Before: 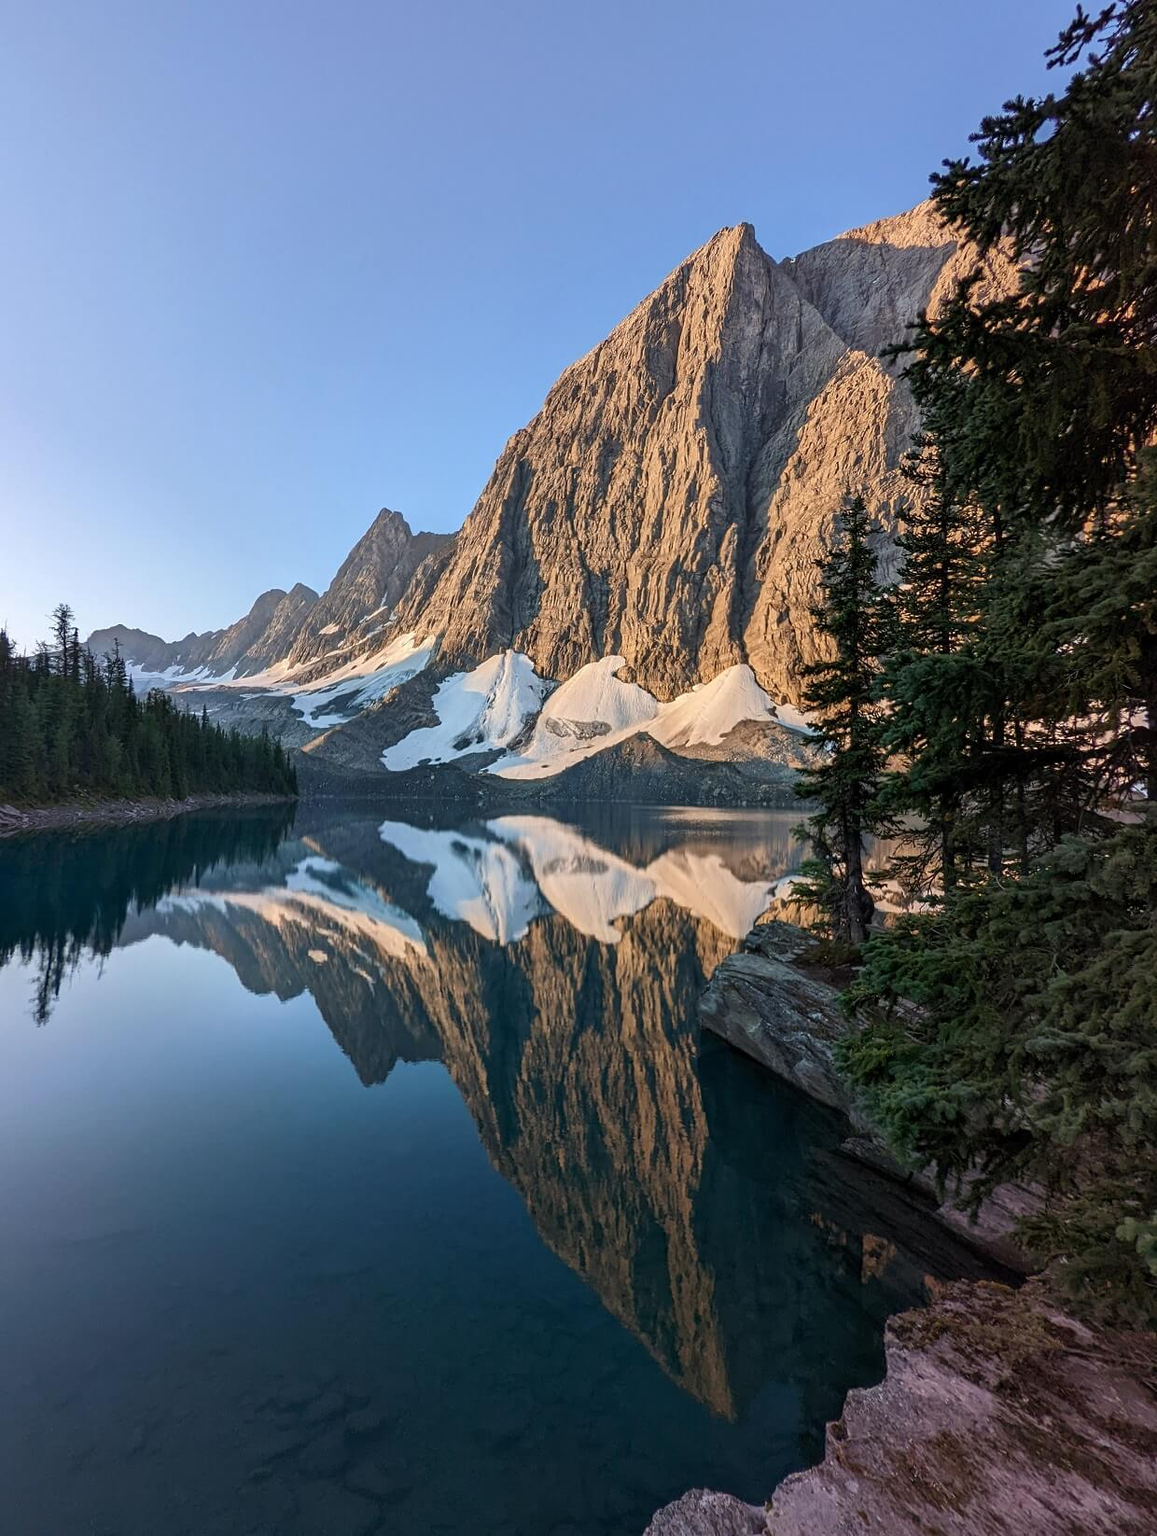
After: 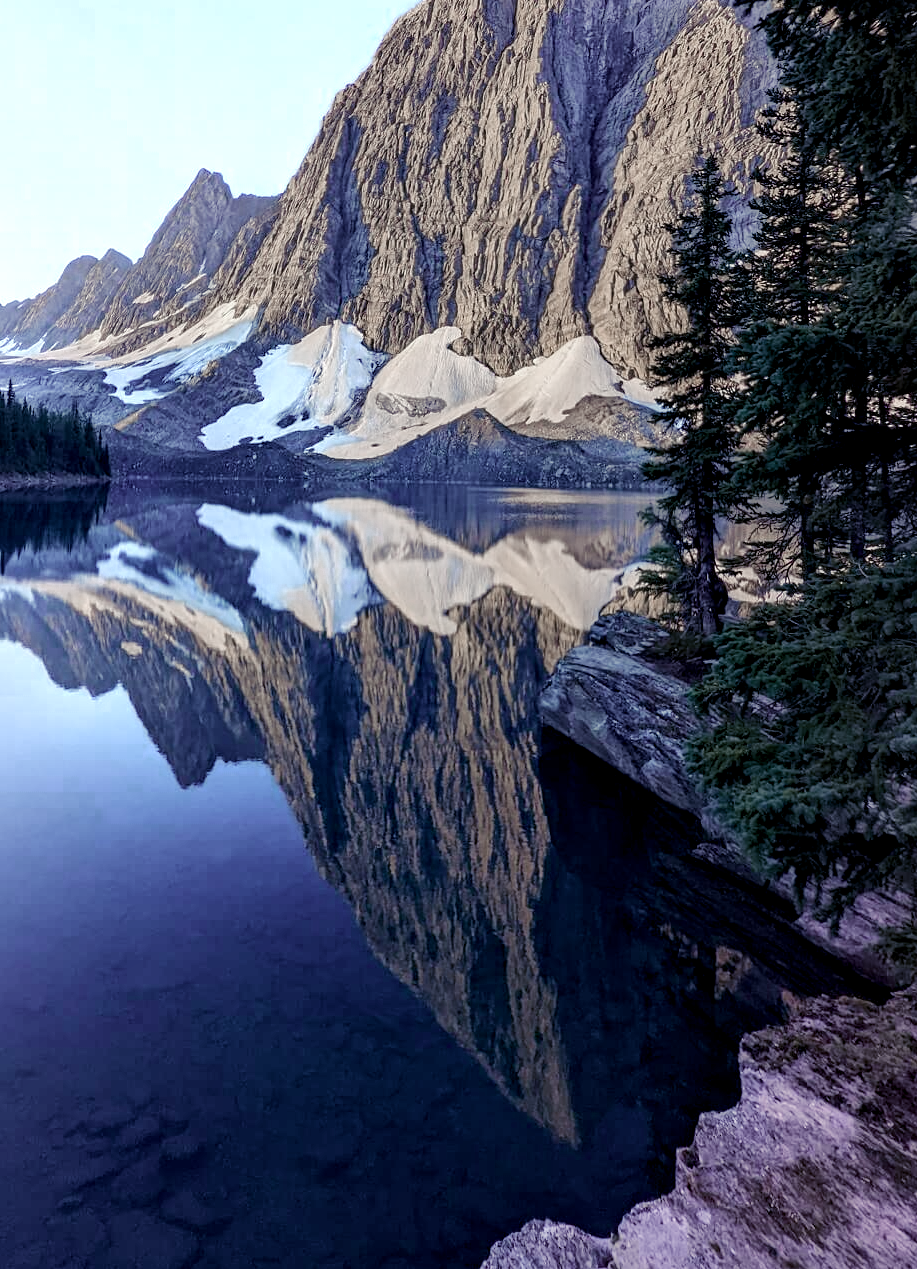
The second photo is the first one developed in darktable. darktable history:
color balance rgb: shadows lift › luminance -28.76%, shadows lift › chroma 15%, shadows lift › hue 270°, power › chroma 1%, power › hue 255°, highlights gain › luminance 7.14%, highlights gain › chroma 2%, highlights gain › hue 90°, global offset › luminance -0.29%, global offset › hue 260°, perceptual saturation grading › global saturation 20%, perceptual saturation grading › highlights -13.92%, perceptual saturation grading › shadows 50%
color zones: curves: ch0 [(0, 0.613) (0.01, 0.613) (0.245, 0.448) (0.498, 0.529) (0.642, 0.665) (0.879, 0.777) (0.99, 0.613)]; ch1 [(0, 0.272) (0.219, 0.127) (0.724, 0.346)]
local contrast: highlights 100%, shadows 100%, detail 120%, midtone range 0.2
white balance: red 0.98, blue 1.034
crop: left 16.871%, top 22.857%, right 9.116%
